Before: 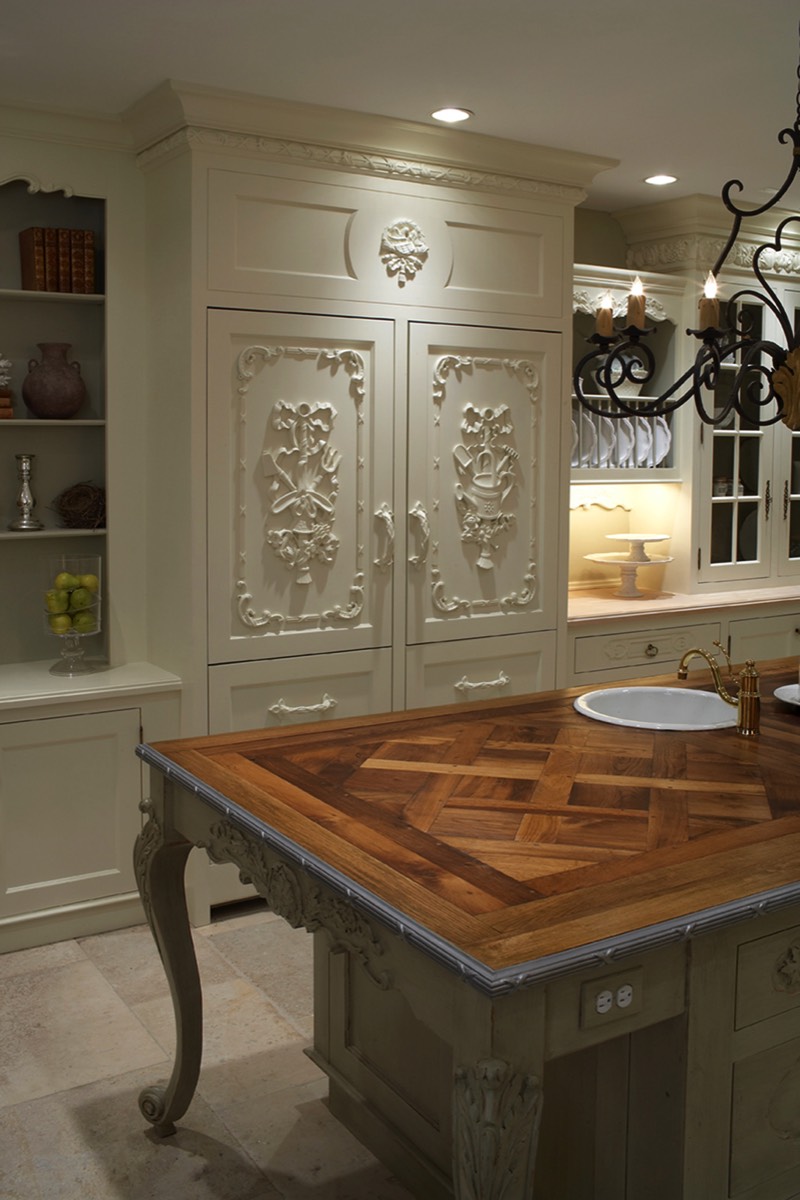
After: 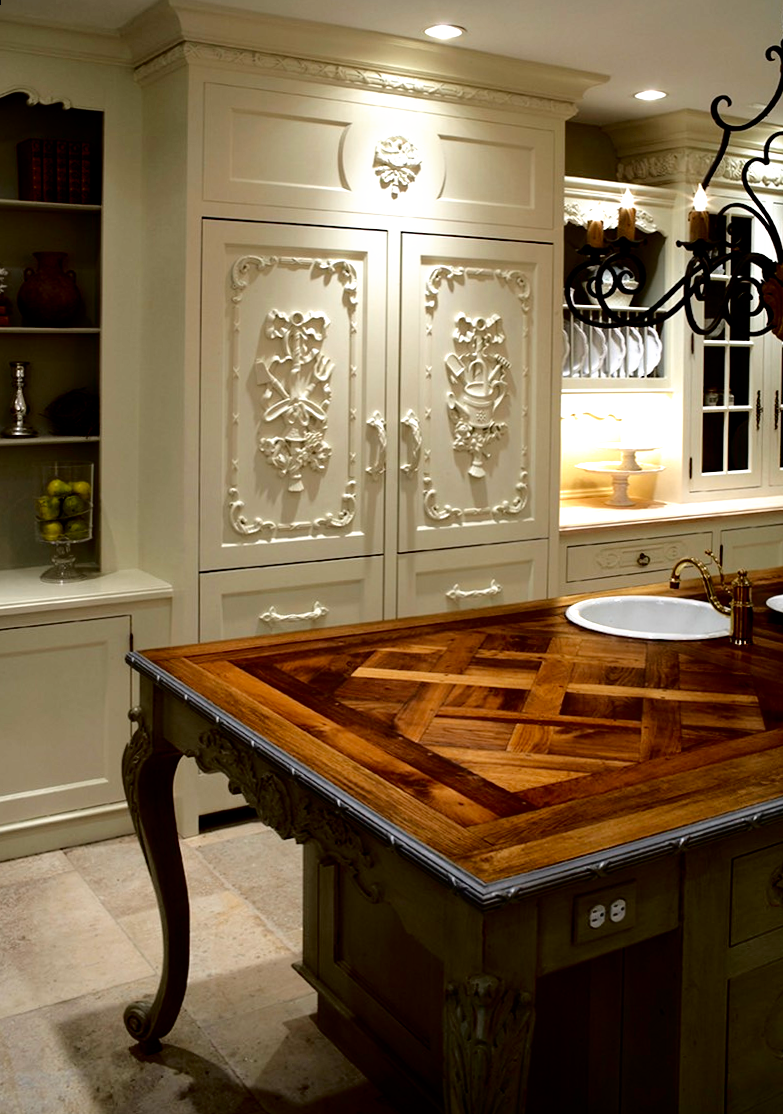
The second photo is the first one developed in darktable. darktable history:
tone equalizer: on, module defaults
crop and rotate: top 6.25%
fill light: exposure -2 EV, width 8.6
rotate and perspective: rotation 0.226°, lens shift (vertical) -0.042, crop left 0.023, crop right 0.982, crop top 0.006, crop bottom 0.994
filmic rgb: black relative exposure -8.2 EV, white relative exposure 2.2 EV, threshold 3 EV, hardness 7.11, latitude 85.74%, contrast 1.696, highlights saturation mix -4%, shadows ↔ highlights balance -2.69%, preserve chrominance no, color science v5 (2021), contrast in shadows safe, contrast in highlights safe, enable highlight reconstruction true
